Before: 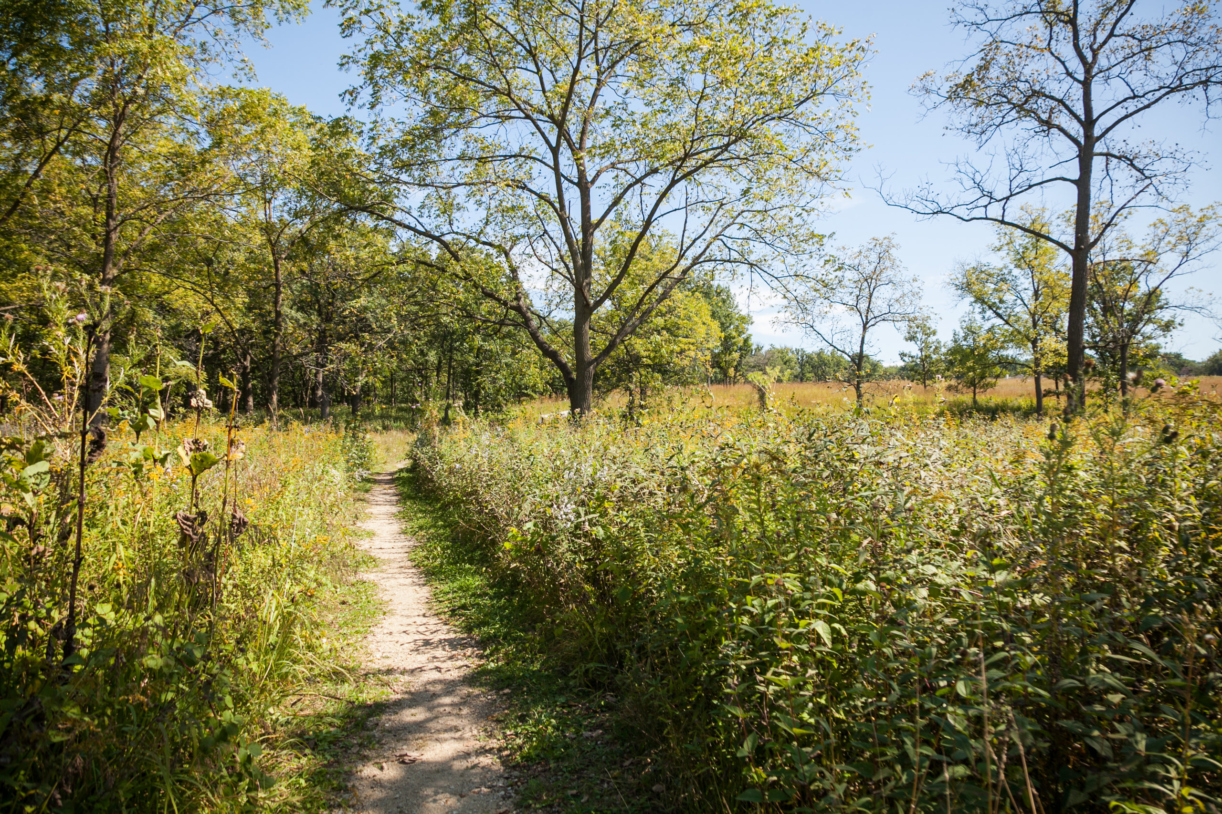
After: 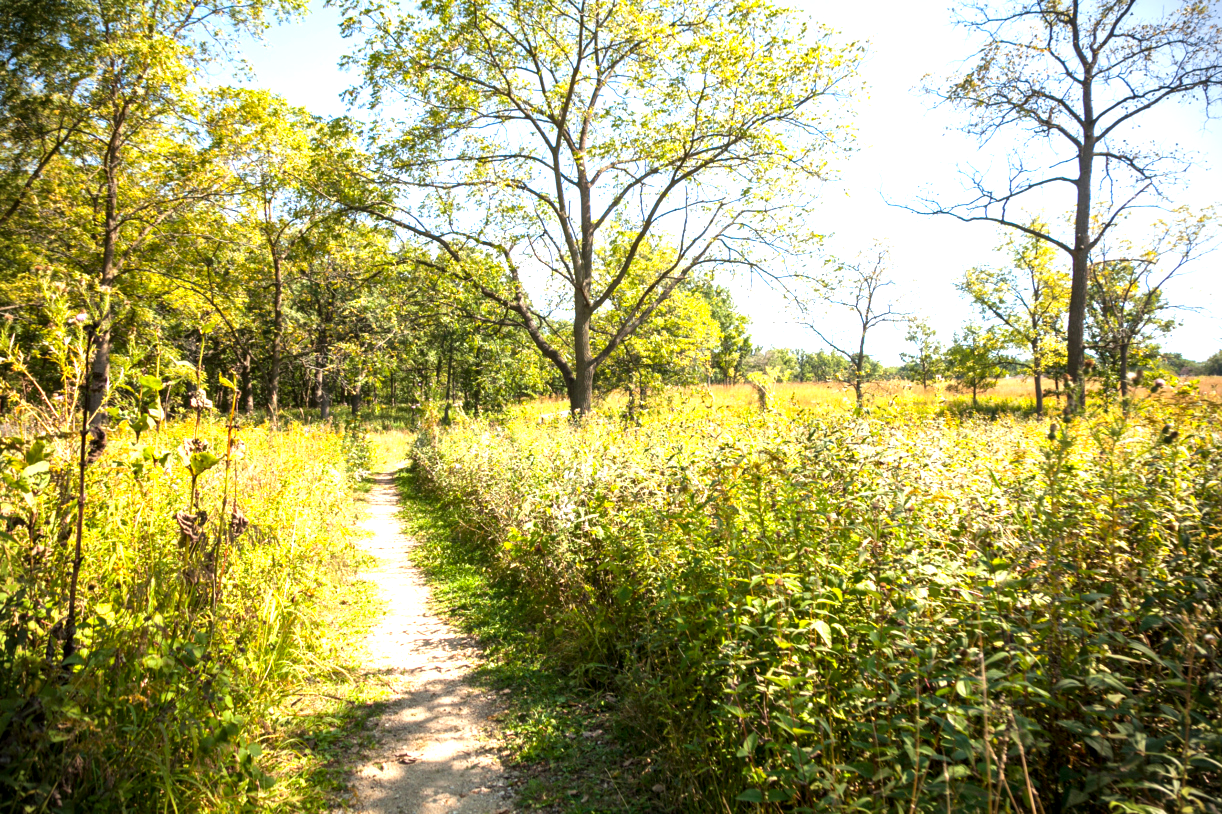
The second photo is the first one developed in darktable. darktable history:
exposure: black level correction 0.001, exposure 1.129 EV, compensate exposure bias true, compensate highlight preservation false
vignetting: fall-off start 92.6%, brightness -0.52, saturation -0.51, center (-0.012, 0)
color correction: highlights a* 0.816, highlights b* 2.78, saturation 1.1
local contrast: mode bilateral grid, contrast 20, coarseness 50, detail 120%, midtone range 0.2
